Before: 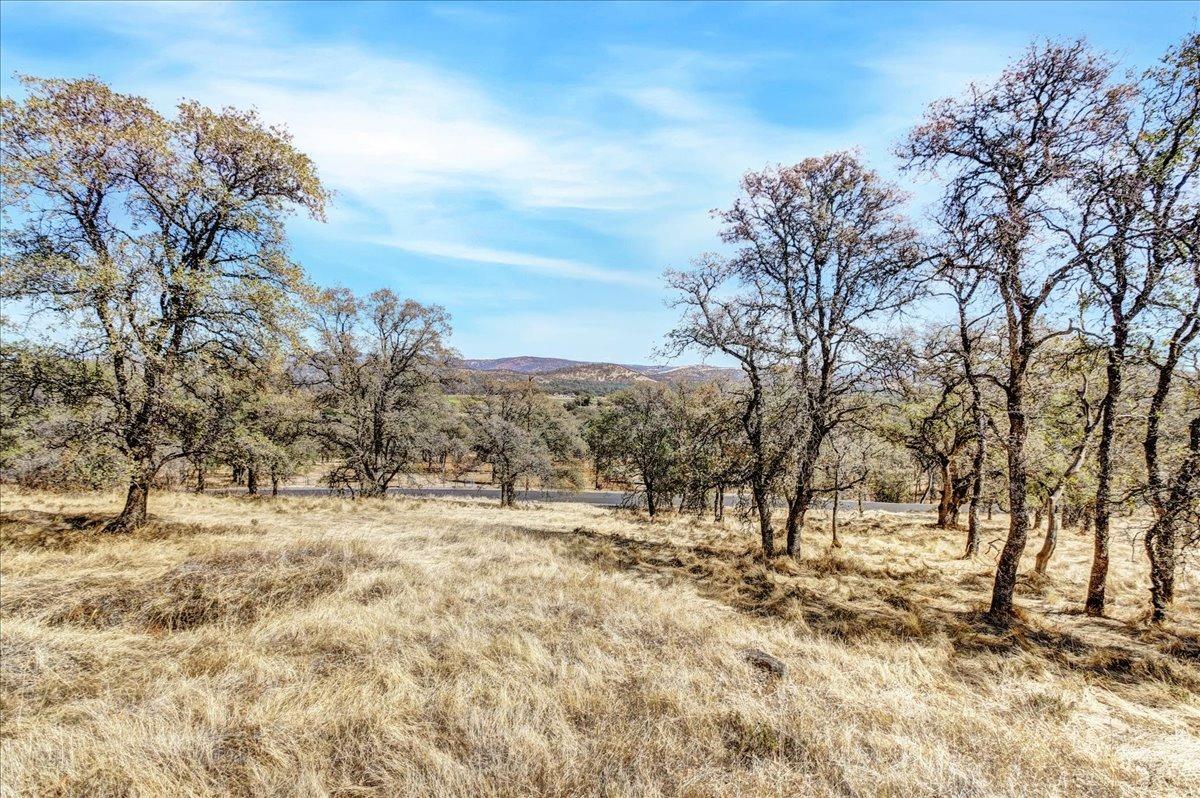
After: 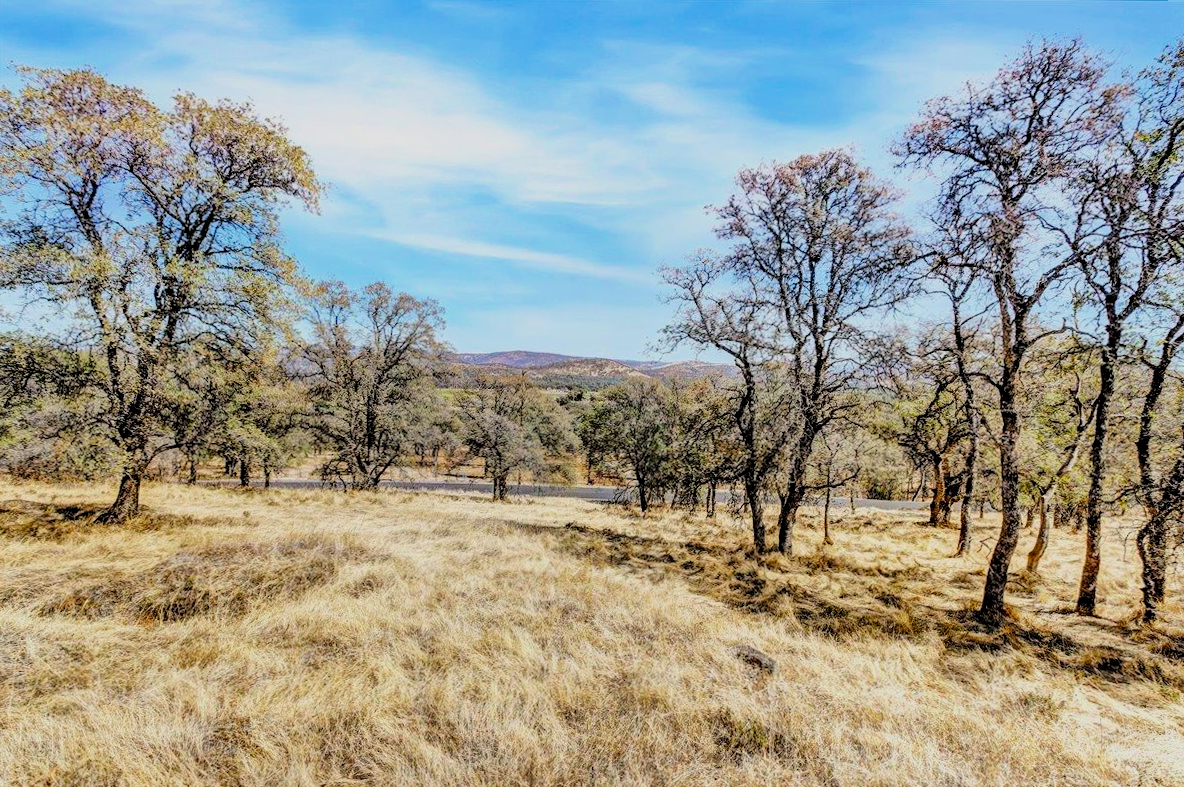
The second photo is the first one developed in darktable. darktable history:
crop and rotate: angle -0.5°
filmic rgb: black relative exposure -7.75 EV, white relative exposure 4.4 EV, threshold 3 EV, target black luminance 0%, hardness 3.76, latitude 50.51%, contrast 1.074, highlights saturation mix 10%, shadows ↔ highlights balance -0.22%, color science v4 (2020), enable highlight reconstruction true
